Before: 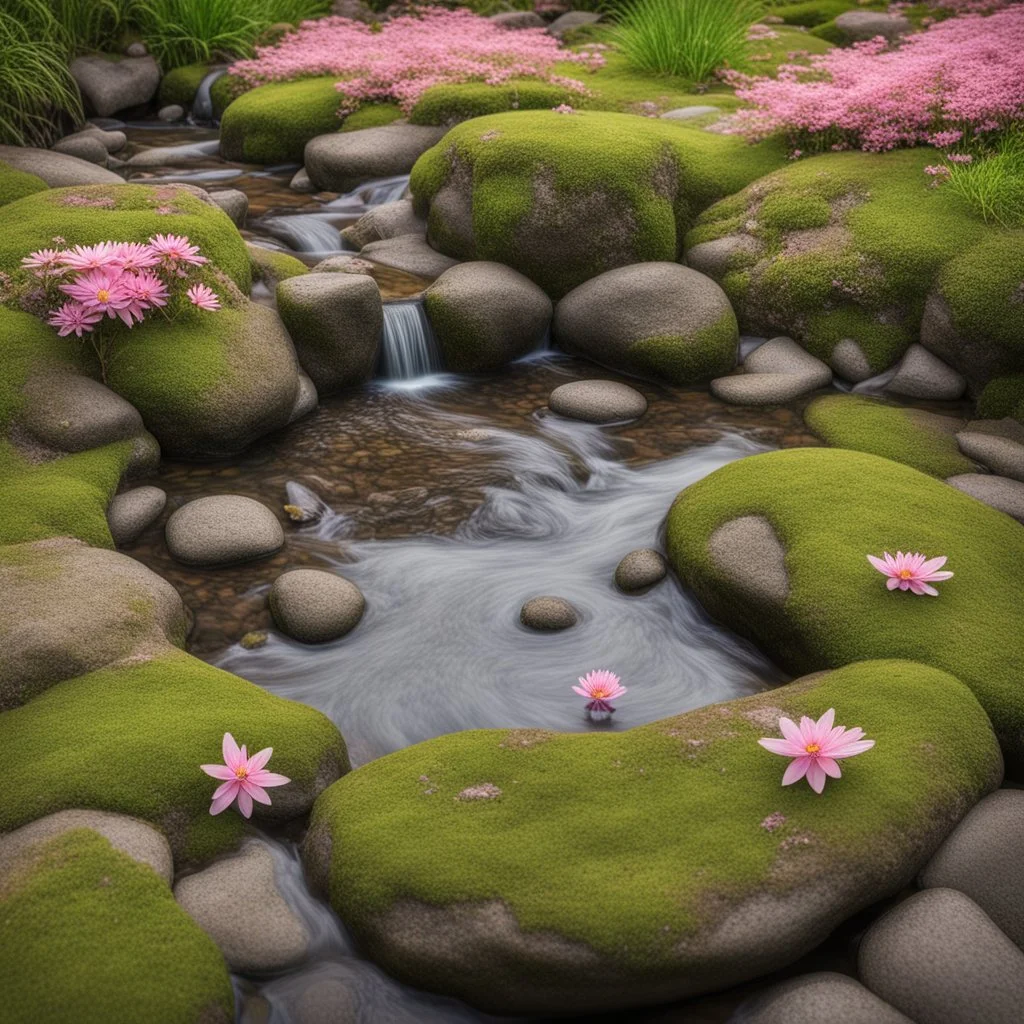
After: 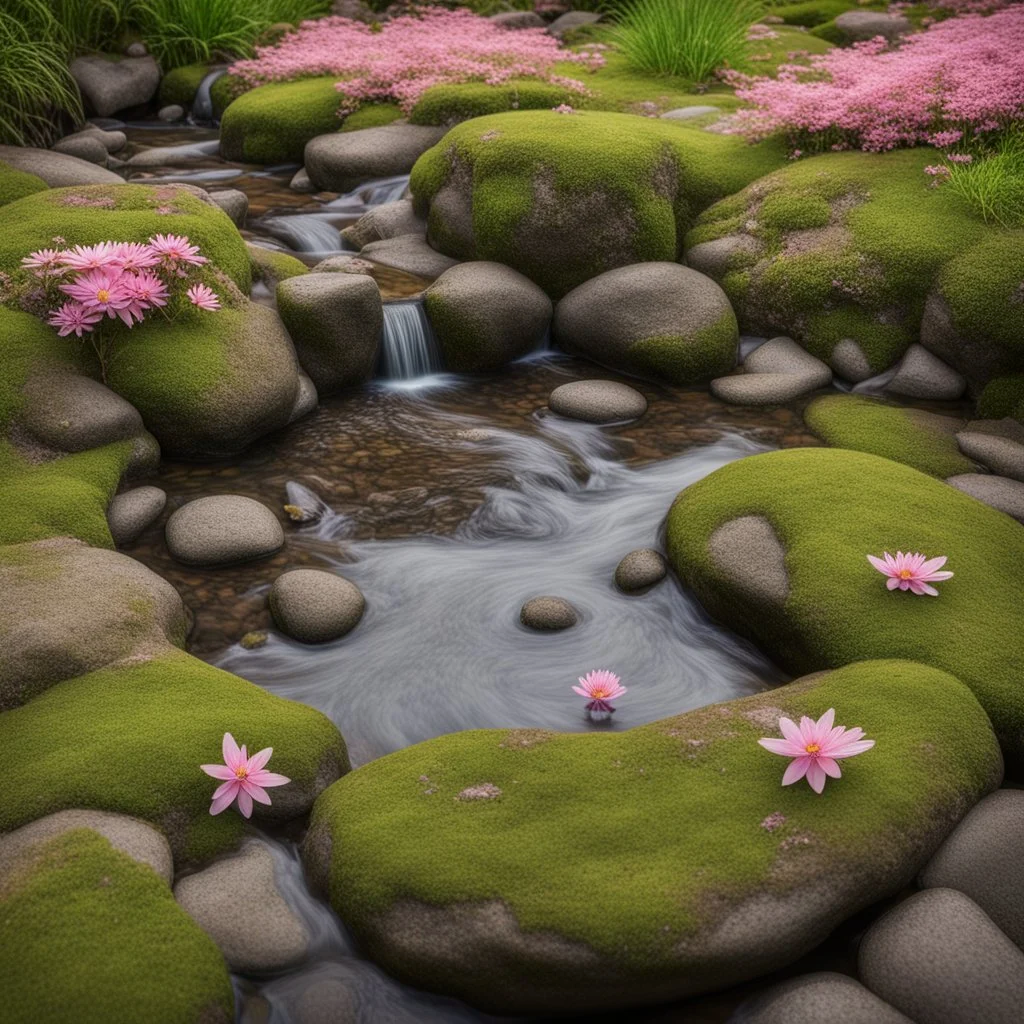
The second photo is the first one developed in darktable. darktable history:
exposure: exposure -0.157 EV, compensate highlight preservation false
shadows and highlights: shadows -30, highlights 30
